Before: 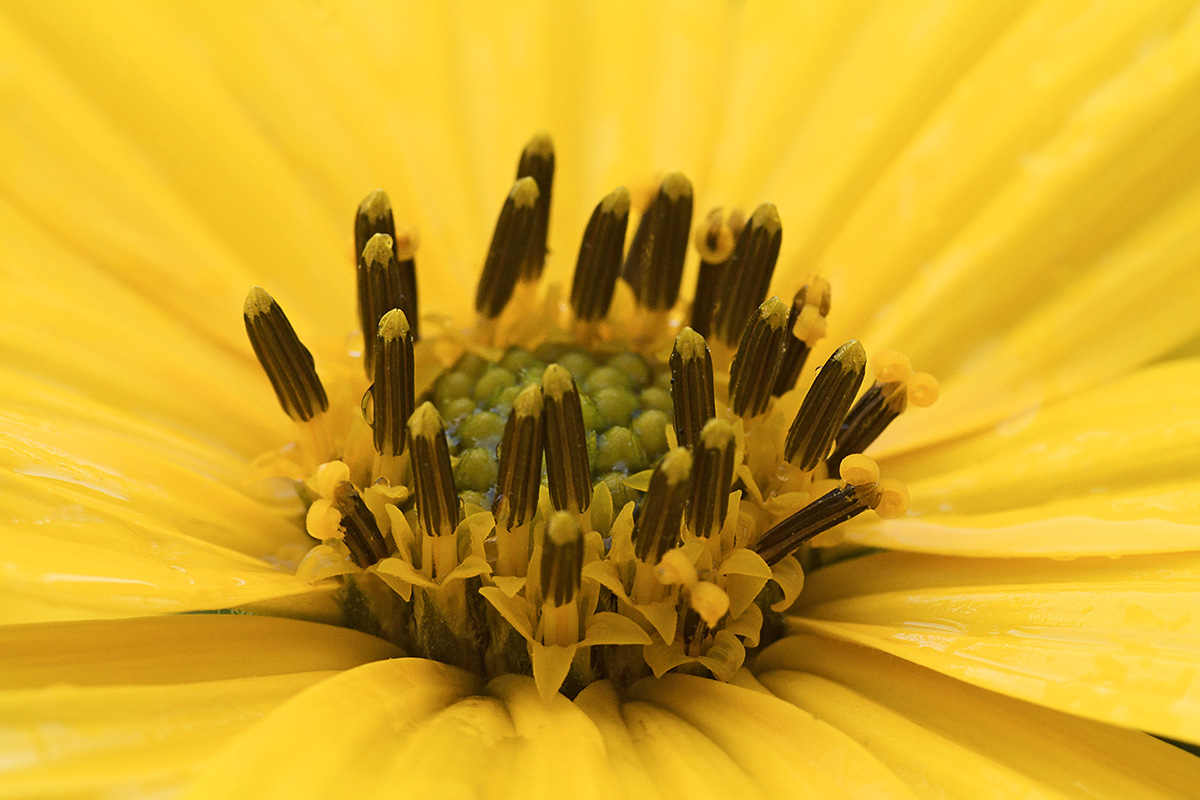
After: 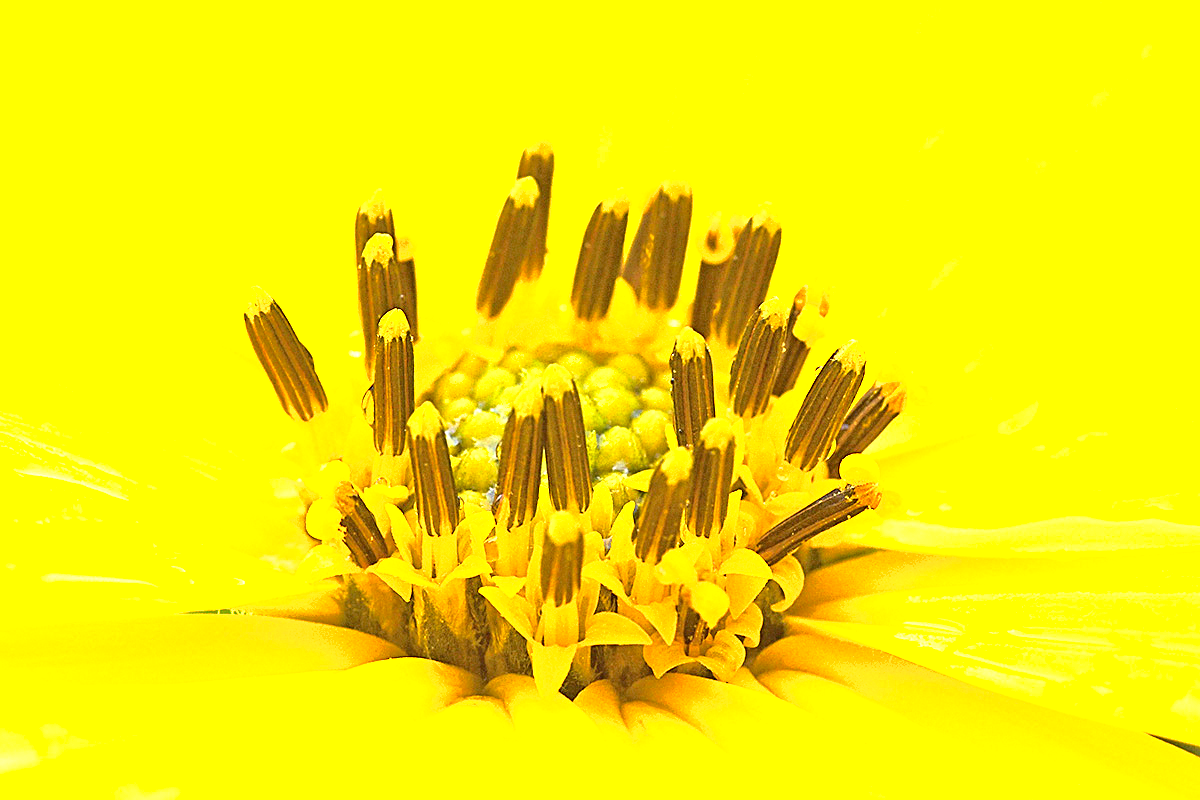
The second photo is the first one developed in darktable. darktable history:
shadows and highlights: shadows 10.19, white point adjustment 0.938, highlights -39.58
sharpen: on, module defaults
exposure: black level correction 0, exposure 2.329 EV, compensate highlight preservation false
contrast brightness saturation: contrast 0.197, brightness 0.159, saturation 0.224
